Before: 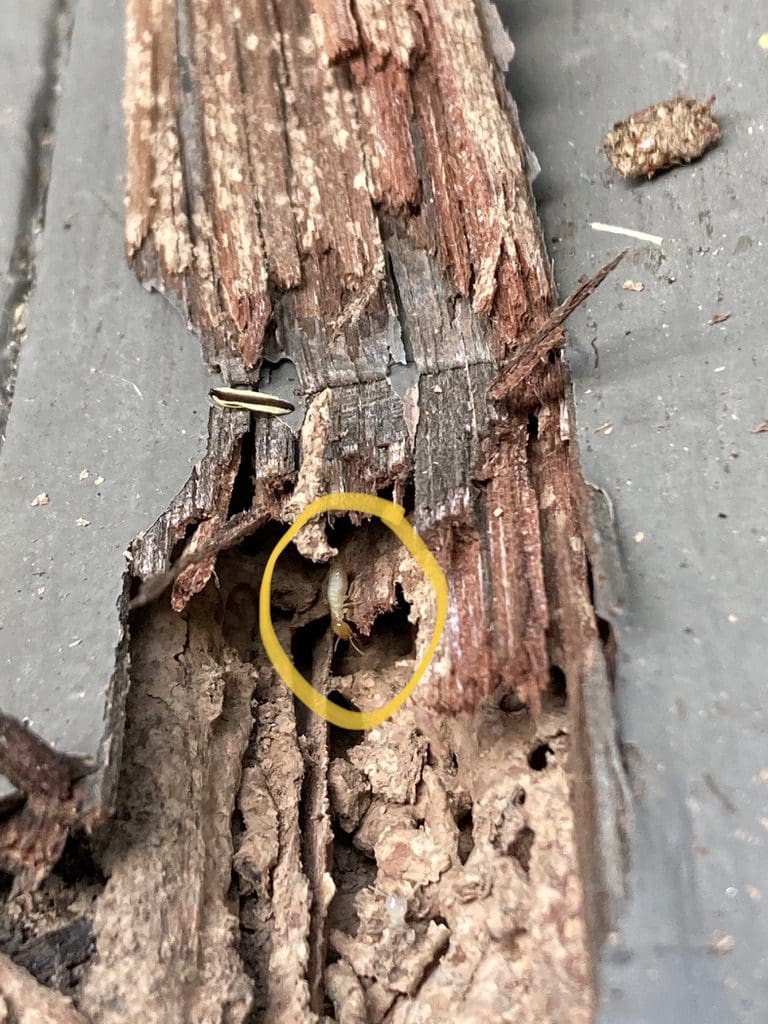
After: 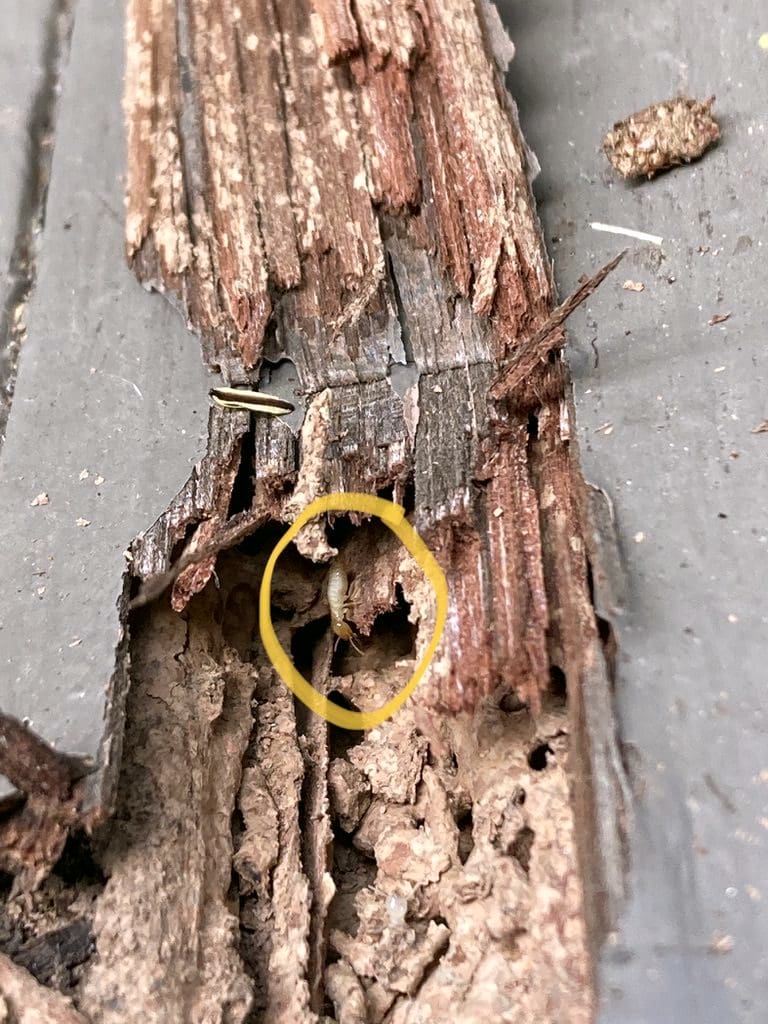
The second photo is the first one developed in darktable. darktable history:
shadows and highlights: shadows -30, highlights 30
white balance: red 1.009, blue 1.027
color balance: mode lift, gamma, gain (sRGB), lift [1, 0.99, 1.01, 0.992], gamma [1, 1.037, 0.974, 0.963]
